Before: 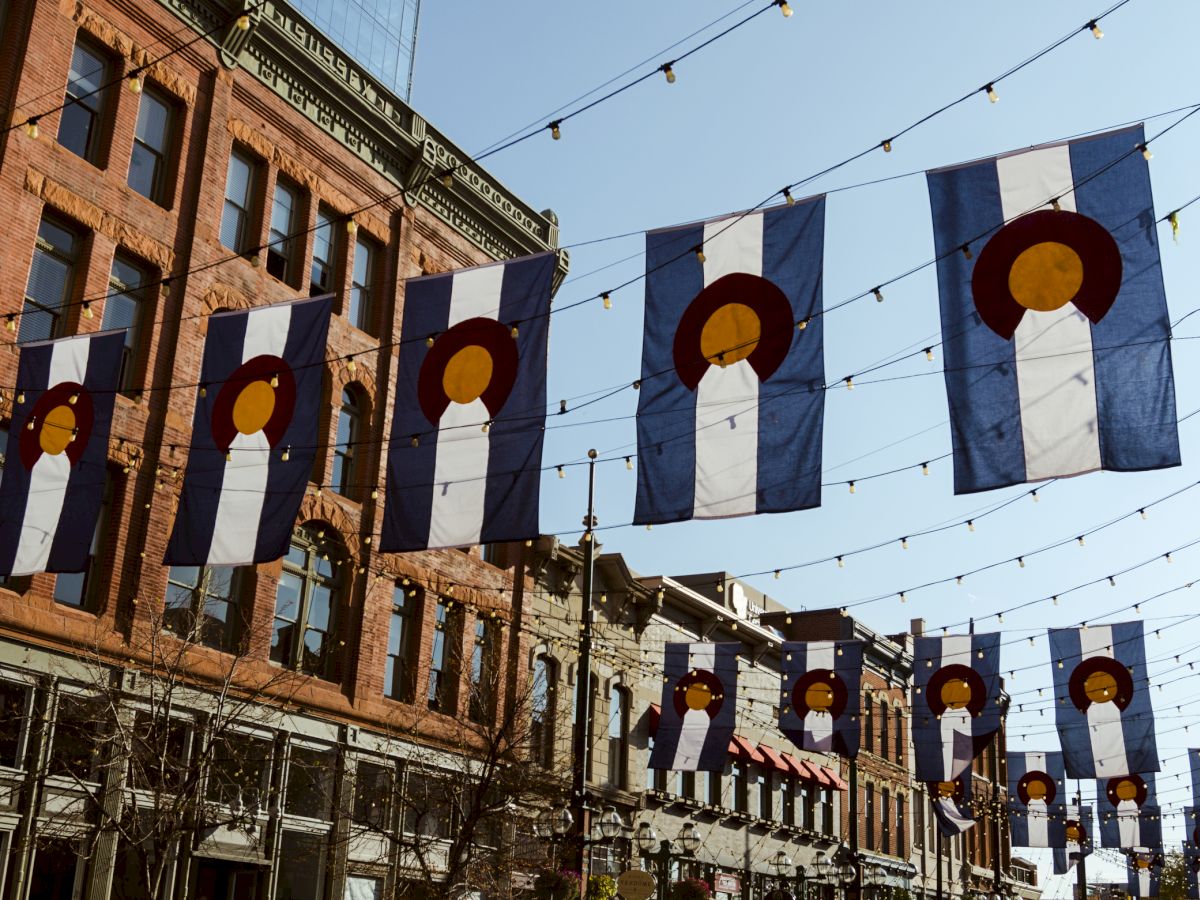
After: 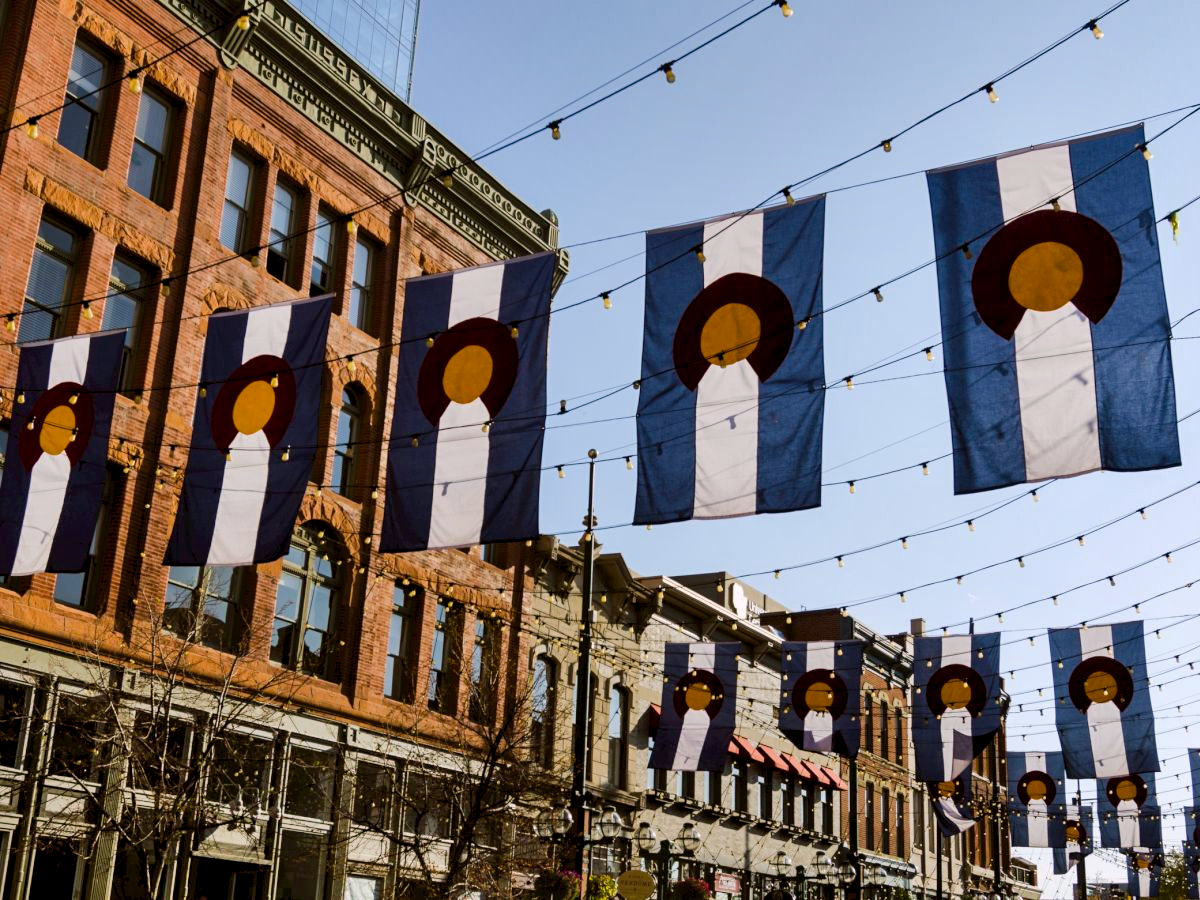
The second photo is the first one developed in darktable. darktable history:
color balance rgb: shadows lift › chroma 2%, shadows lift › hue 217.2°, power › chroma 0.25%, power › hue 60°, highlights gain › chroma 1.5%, highlights gain › hue 309.6°, global offset › luminance -0.25%, perceptual saturation grading › global saturation 15%, global vibrance 15%
shadows and highlights: soften with gaussian
